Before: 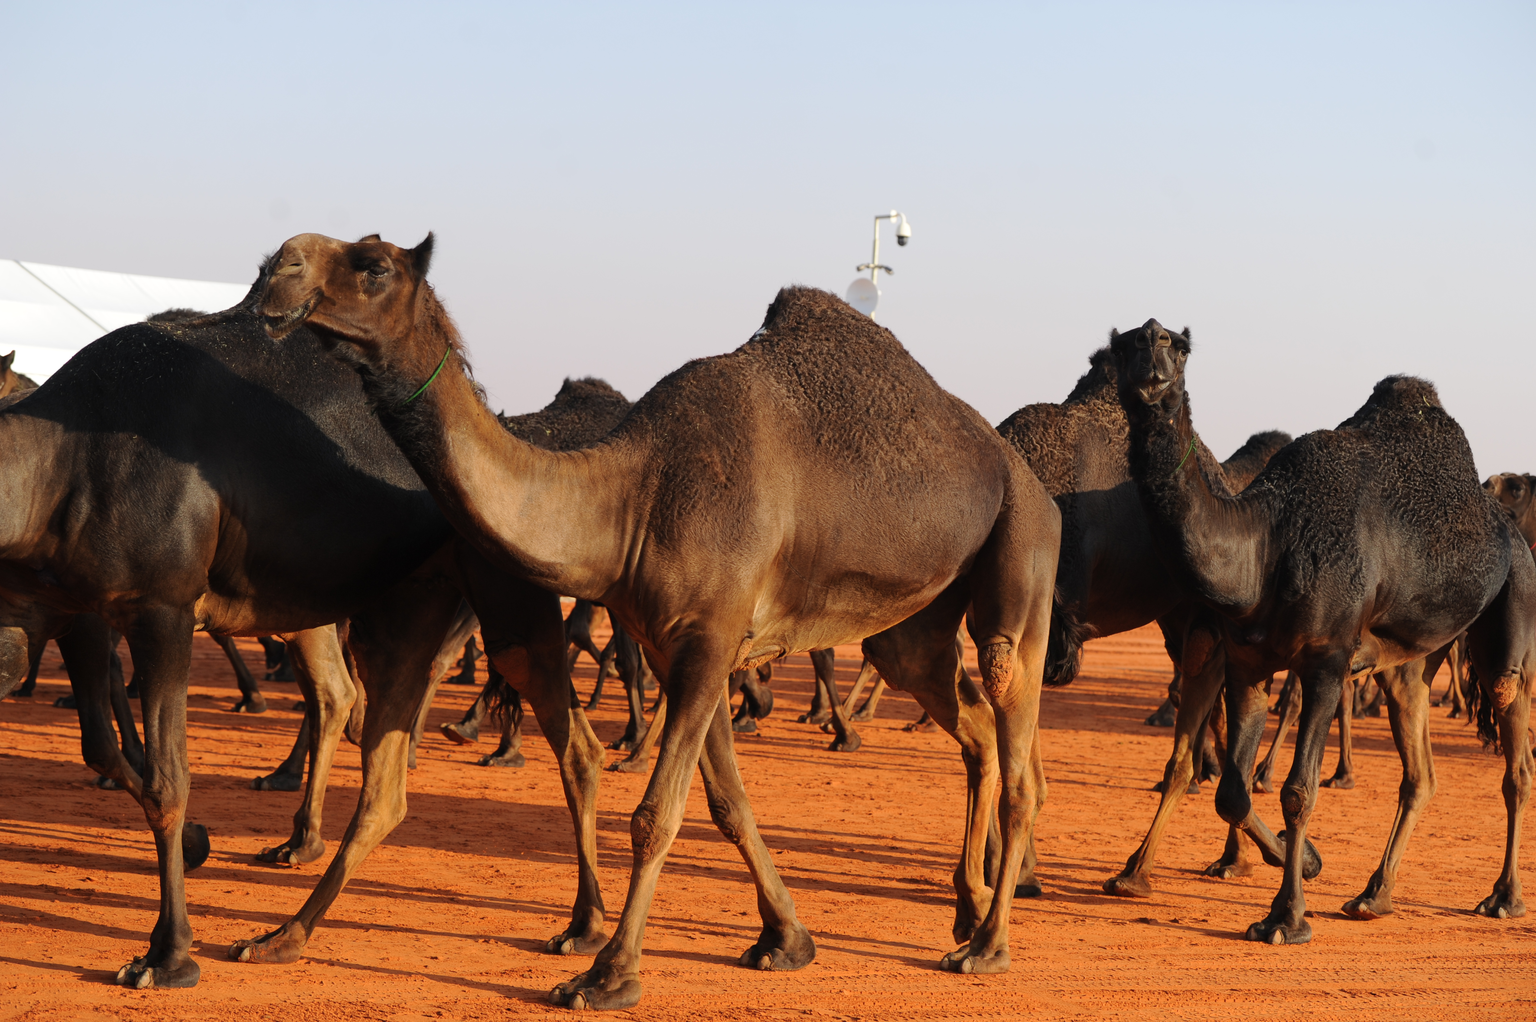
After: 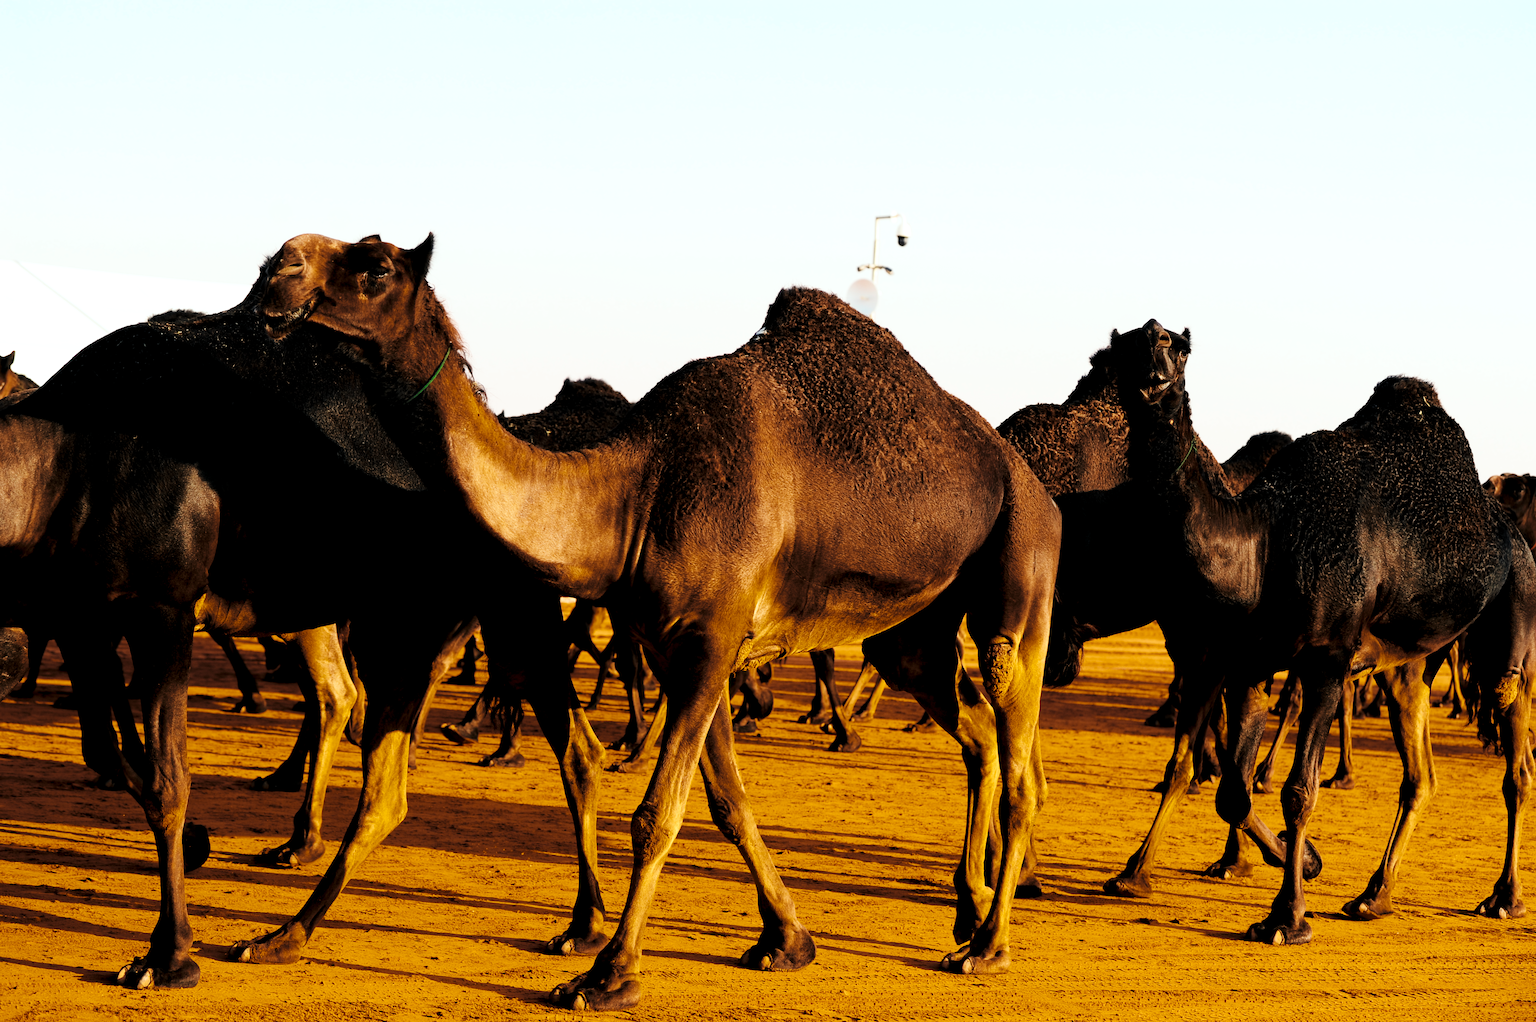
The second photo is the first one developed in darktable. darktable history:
tone curve: curves: ch0 [(0, 0) (0.003, 0.003) (0.011, 0.011) (0.025, 0.025) (0.044, 0.044) (0.069, 0.069) (0.1, 0.1) (0.136, 0.136) (0.177, 0.177) (0.224, 0.224) (0.277, 0.277) (0.335, 0.335) (0.399, 0.399) (0.468, 0.468) (0.543, 0.542) (0.623, 0.623) (0.709, 0.709) (0.801, 0.8) (0.898, 0.897) (1, 1)], preserve colors none
color look up table: target L [96.54, 61.38, 70.2, 60.68, 81.01, 88.39, 87.2, 32.16, 48.57, 39.25, 55.22, 31.35, 4.559, 200, 99.32, 84.28, 94.26, 93.07, 84.94, 75.44, 50.82, 38.3, 47.33, 46.1, 25.96, 13.43, 6.918, 94.78, 88.86, 84.17, 86.63, 50.75, 43.07, 57.55, 44.33, 34.32, 40.53, 35.17, 31.34, 24.43, 26.88, 12.44, 2.009, 60.31, 55.21, 74.01, 44.75, 26.55, 2.102], target a [-1.377, -30.27, -36.04, -33.01, -3.29, -23.21, -3.876, -32.68, -44.28, -25.63, -27.55, -0.257, -6.132, 0, -0.045, 3.214, 2.743, 7.769, 7.572, 23.38, 56.32, 42.65, 30.08, 24.64, 44.53, 4.822, 9.271, 0.329, 14.7, -16.08, -0.57, 72.39, 70.55, 46.89, 47.73, -10.21, 3.845, 62.94, 54.14, 36.76, 50.55, 35.94, -1.876, -29.98, -26.55, -35.34, -18.8, -12.21, -1.629], target b [21.58, -22.51, 68.29, -17.43, 78.93, -2.738, 54.49, 20.42, 50.09, -8.224, 14.32, 39.07, 1.227, 0, 1.561, 81.65, 17.41, 1.267, 81.27, 67.18, 17.43, 49.28, 55.52, 29.96, 36.29, 2.603, 10.1, -5.203, -11.2, -18.43, 3.584, -47.38, -27.22, -7.367, -53.65, -30.44, -30.16, -61.48, 0.18, -54.72, -20.31, -55.64, -2.955, -22.46, -22.89, -24.11, -26.2, -20, -0.583], num patches 49
